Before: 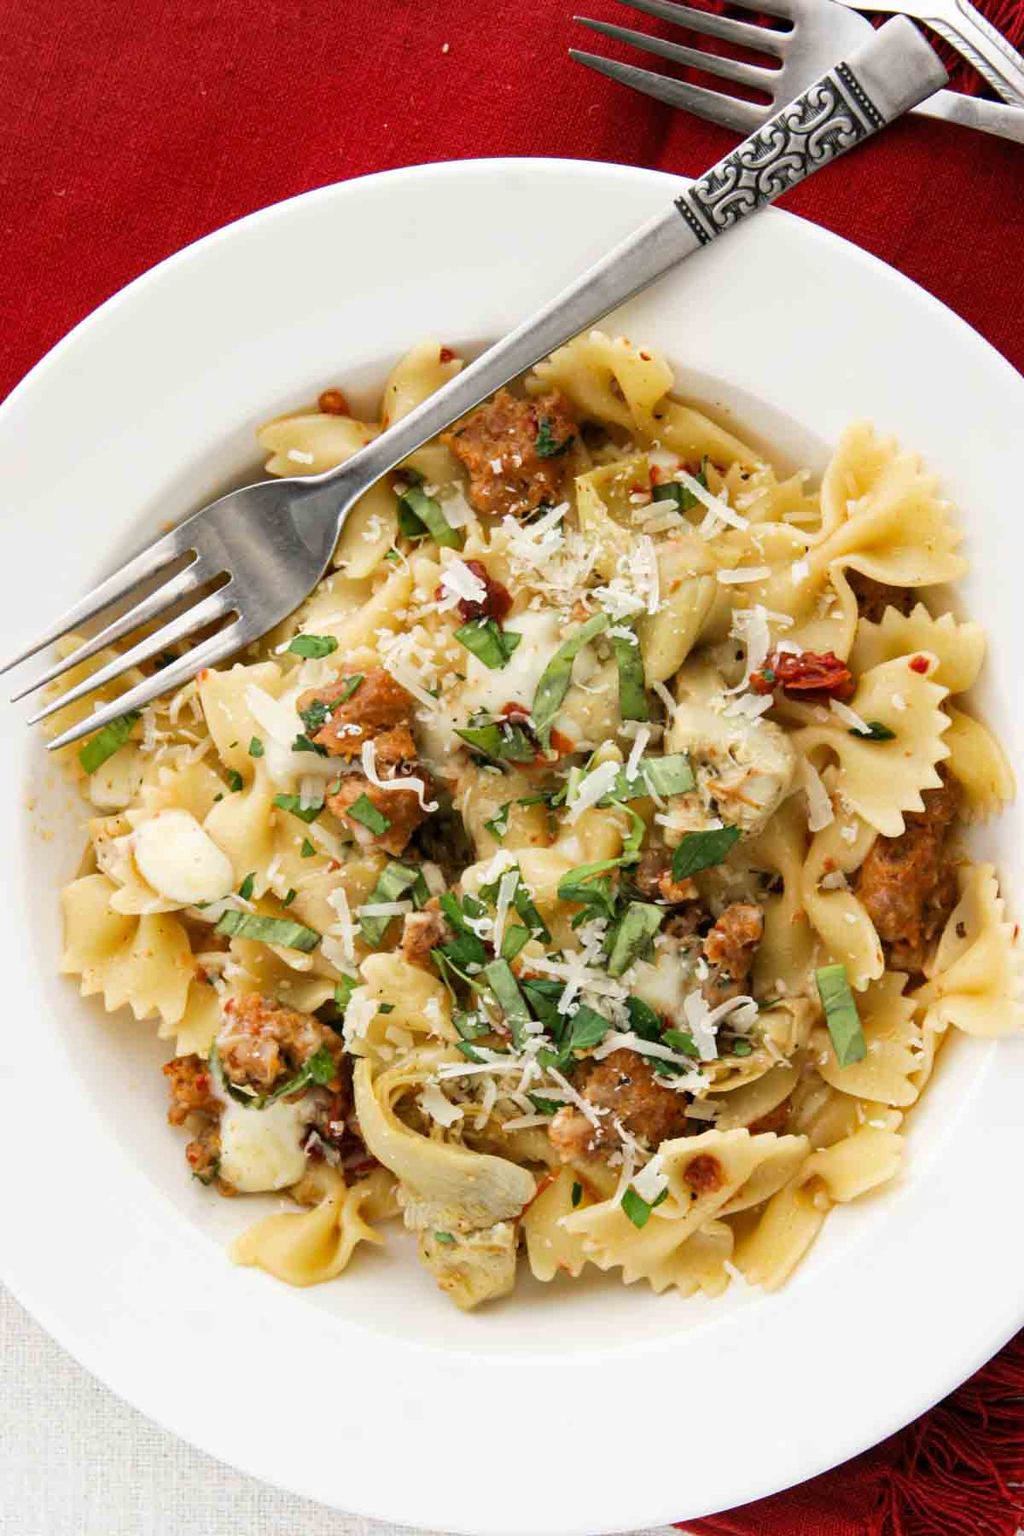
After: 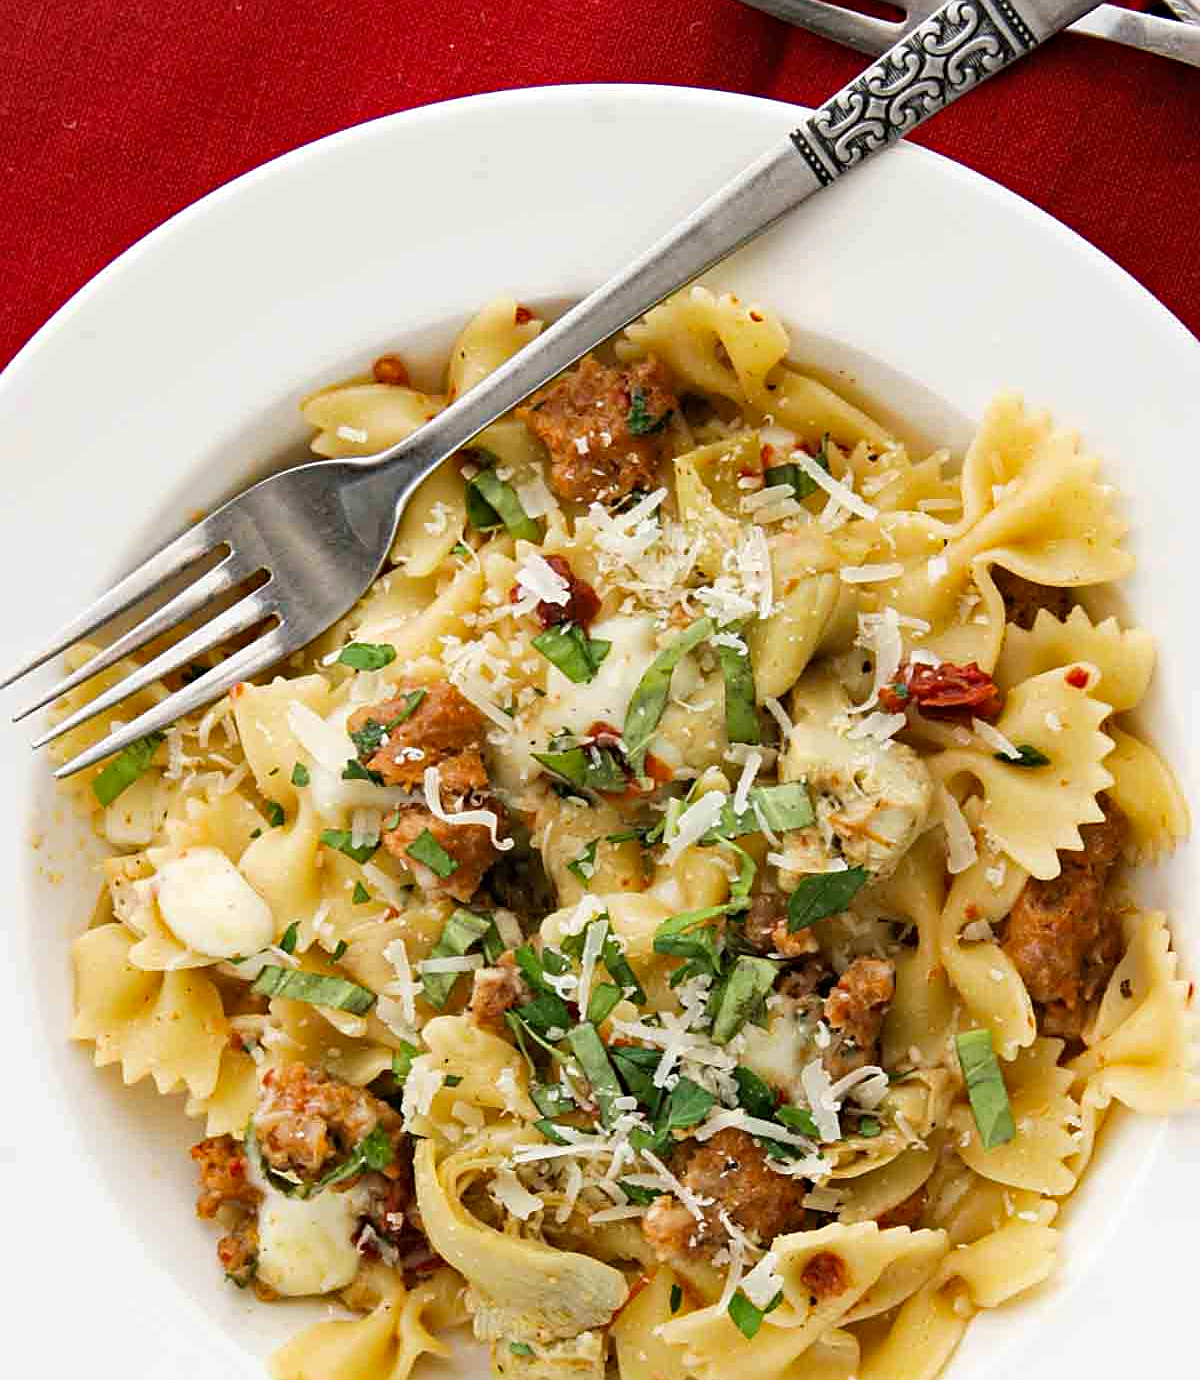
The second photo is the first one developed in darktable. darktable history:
sharpen: on, module defaults
haze removal: strength 0.29, distance 0.25, compatibility mode true, adaptive false
crop: top 5.667%, bottom 17.637%
